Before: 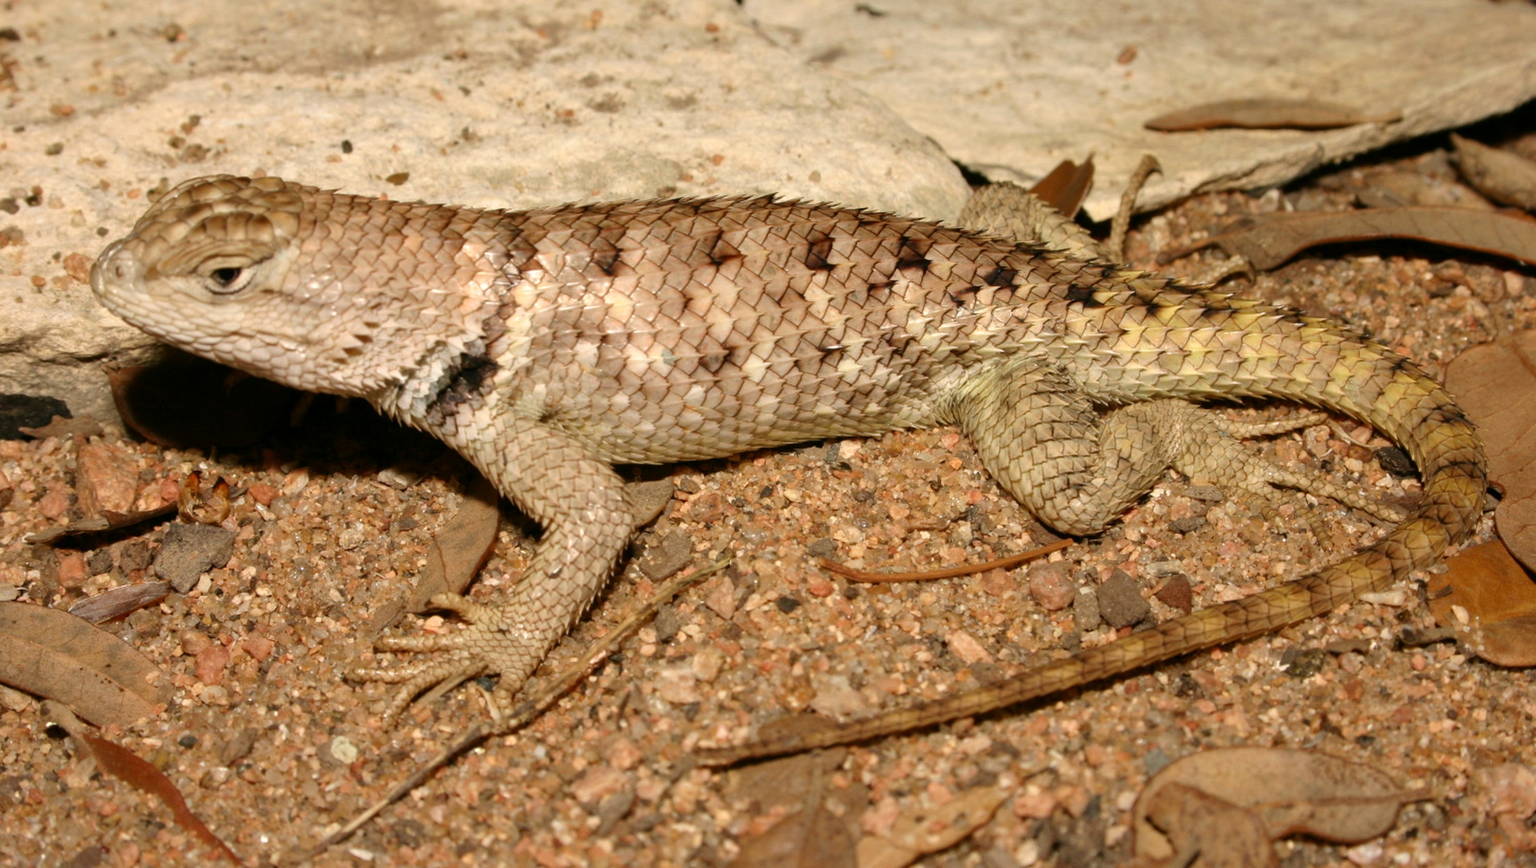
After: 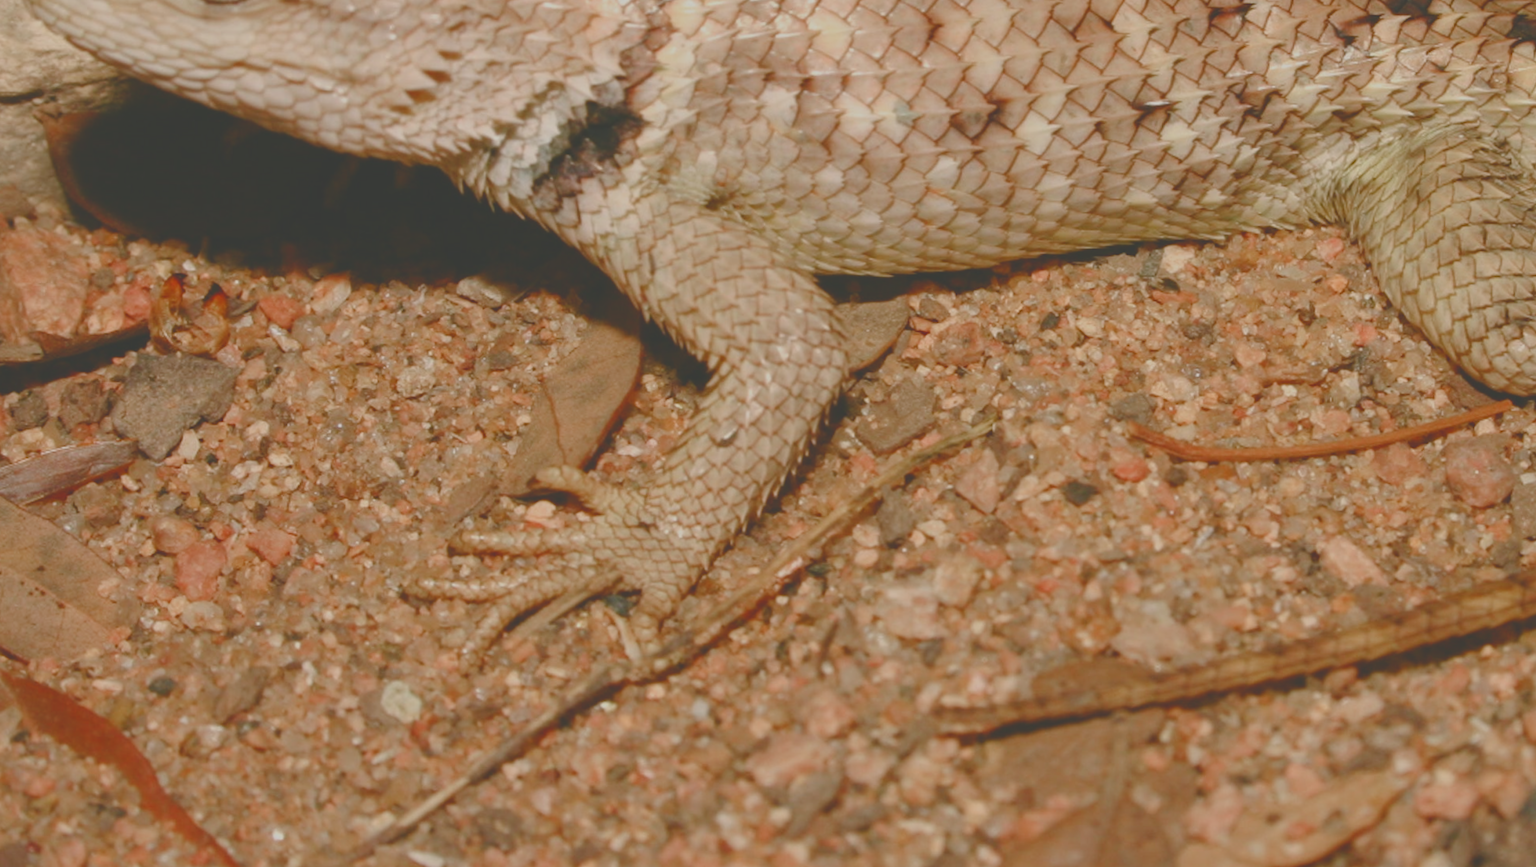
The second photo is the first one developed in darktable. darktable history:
crop and rotate: angle -0.82°, left 3.85%, top 31.828%, right 27.992%
rotate and perspective: rotation 0.174°, lens shift (vertical) 0.013, lens shift (horizontal) 0.019, shear 0.001, automatic cropping original format, crop left 0.007, crop right 0.991, crop top 0.016, crop bottom 0.997
white balance: emerald 1
color balance rgb: shadows lift › chroma 1%, shadows lift › hue 113°, highlights gain › chroma 0.2%, highlights gain › hue 333°, perceptual saturation grading › global saturation 20%, perceptual saturation grading › highlights -50%, perceptual saturation grading › shadows 25%, contrast -30%
exposure: black level correction -0.023, exposure -0.039 EV, compensate highlight preservation false
